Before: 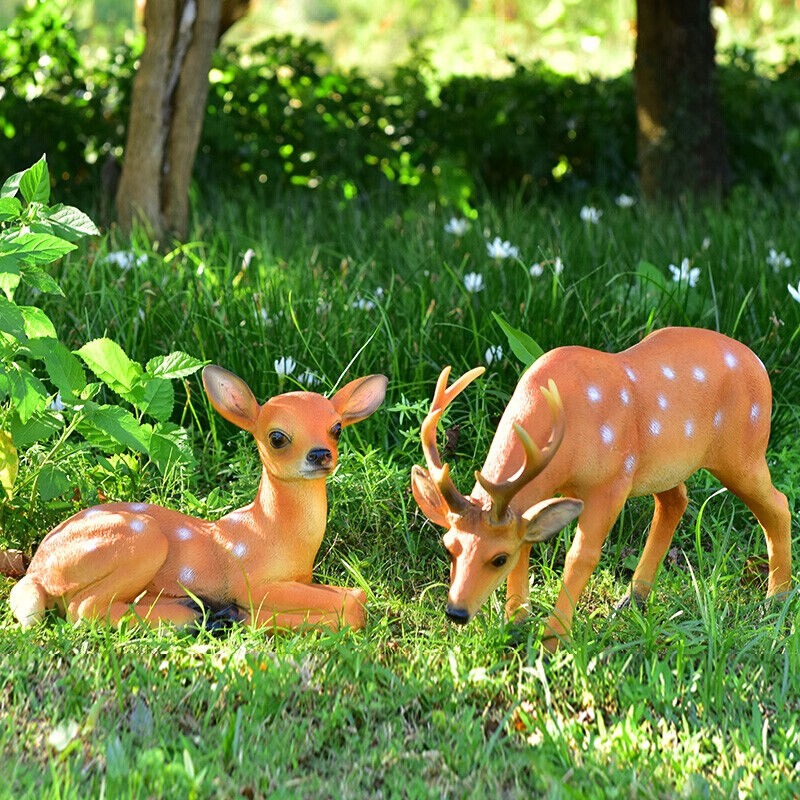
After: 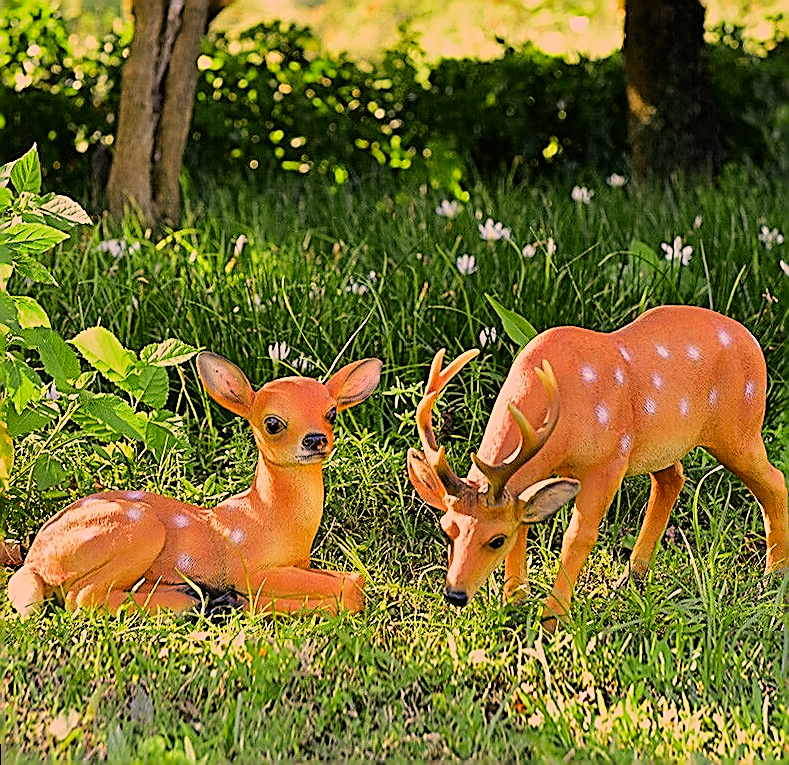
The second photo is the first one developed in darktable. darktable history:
rotate and perspective: rotation -1°, crop left 0.011, crop right 0.989, crop top 0.025, crop bottom 0.975
sharpen: amount 2
crop: left 0.434%, top 0.485%, right 0.244%, bottom 0.386%
color correction: highlights a* 21.16, highlights b* 19.61
filmic rgb: black relative exposure -7.65 EV, white relative exposure 4.56 EV, hardness 3.61, color science v6 (2022)
